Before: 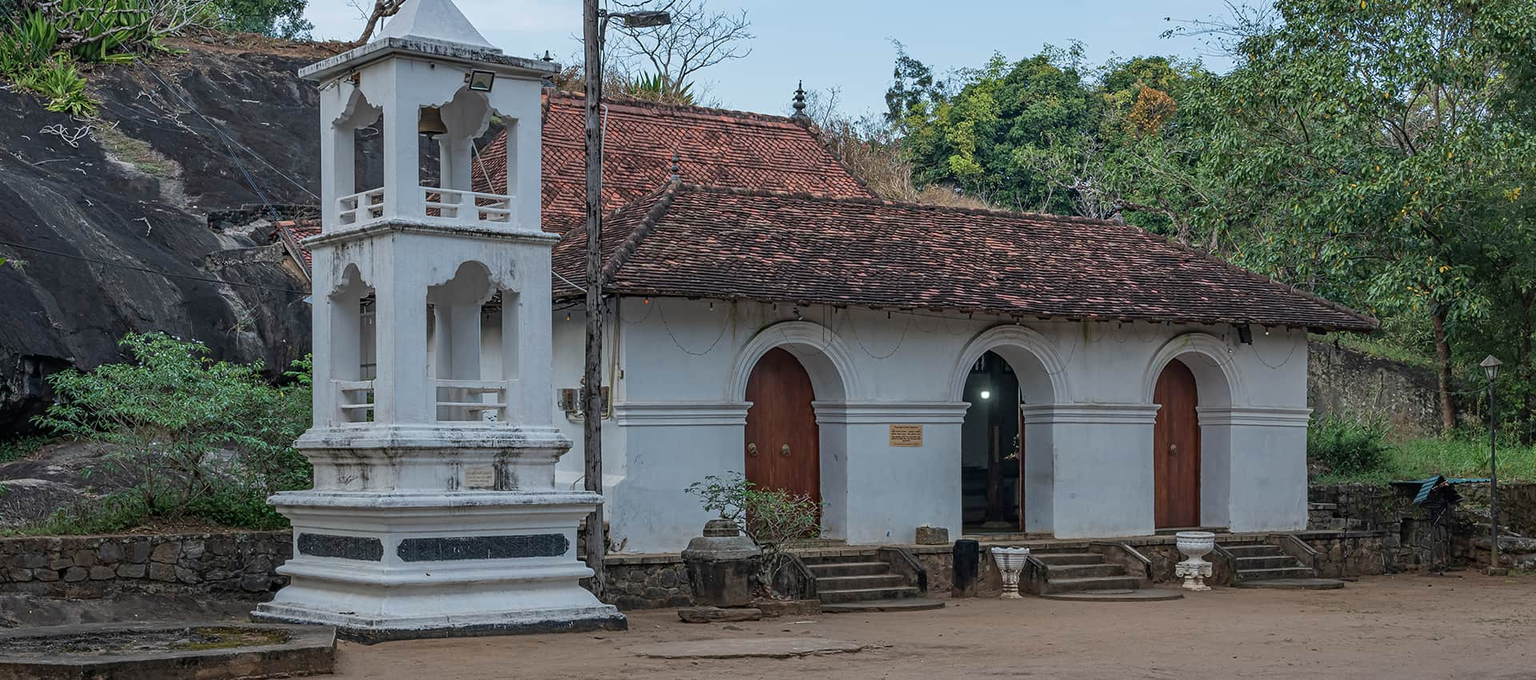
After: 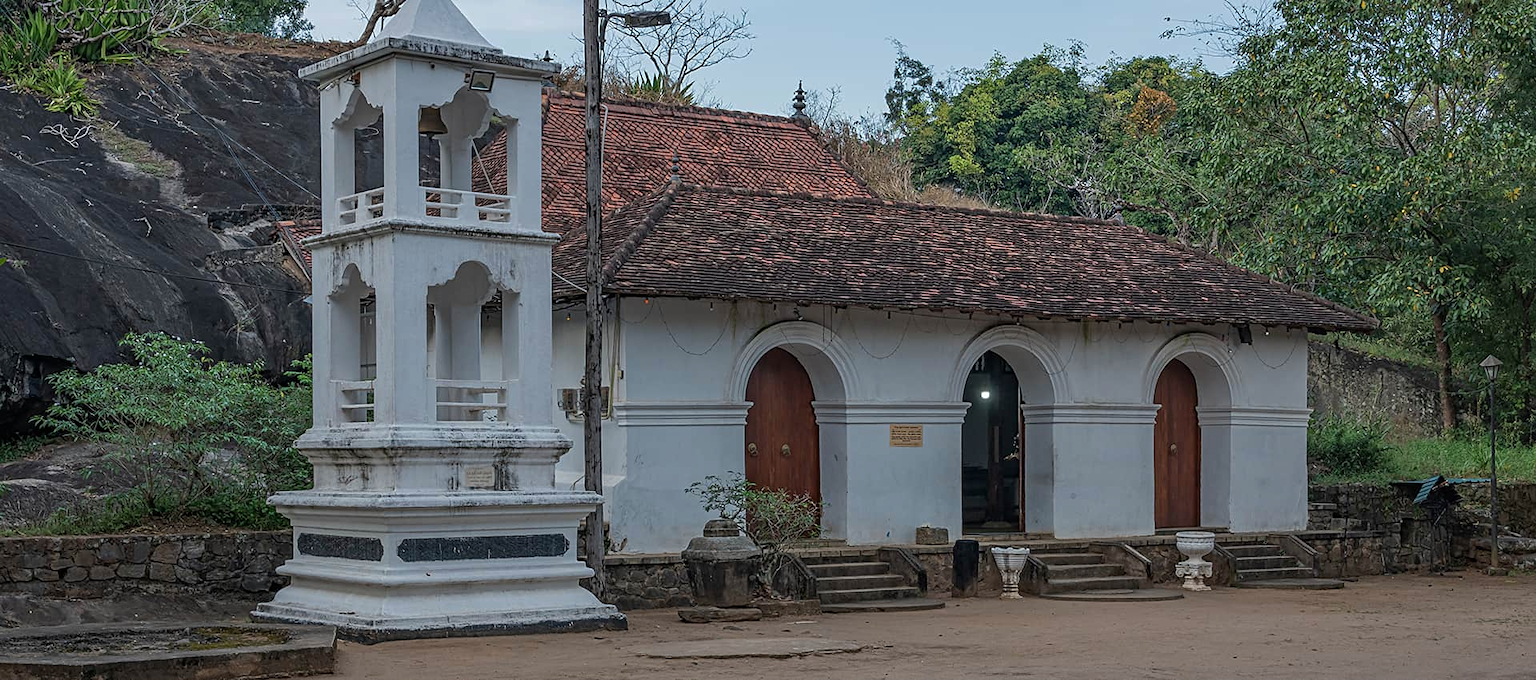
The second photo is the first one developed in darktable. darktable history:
white balance: emerald 1
base curve: curves: ch0 [(0, 0) (0.74, 0.67) (1, 1)]
sharpen: amount 0.2
